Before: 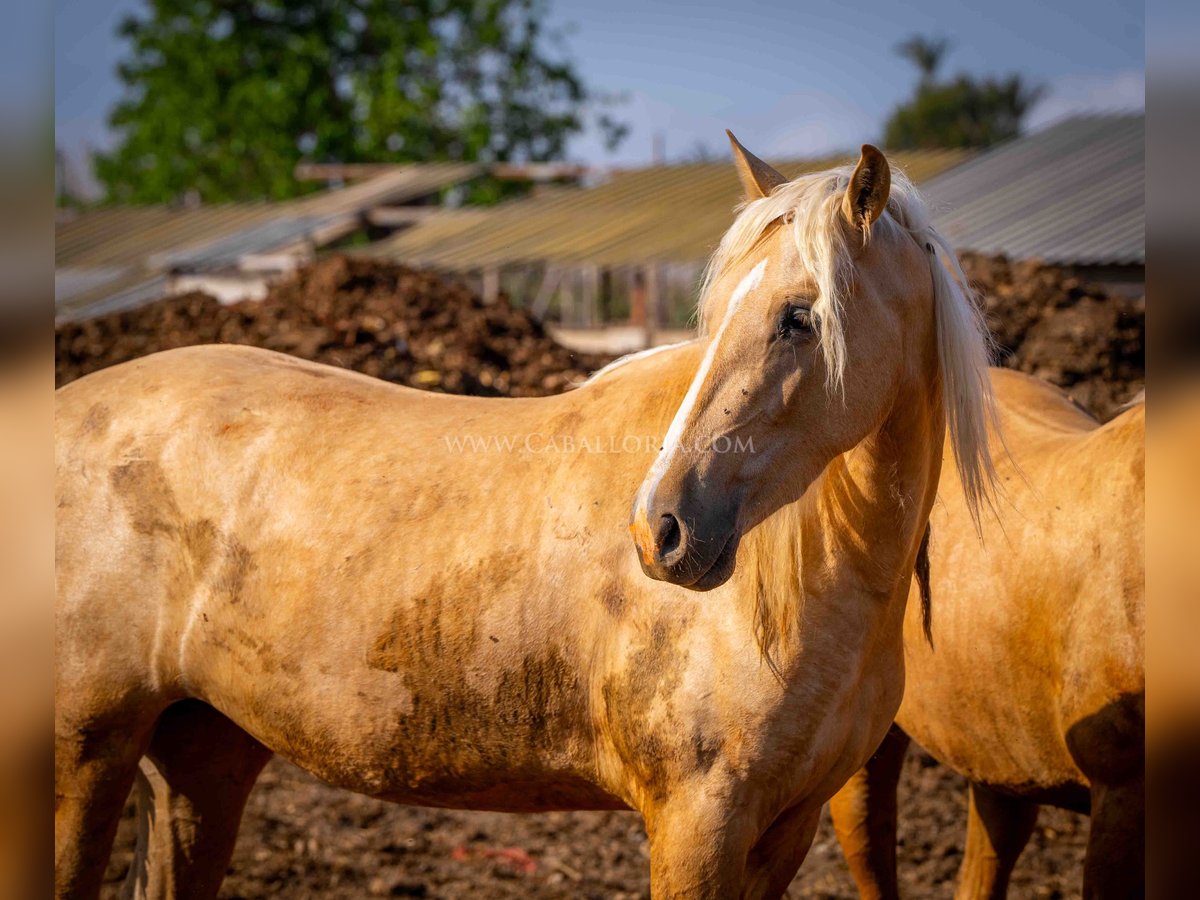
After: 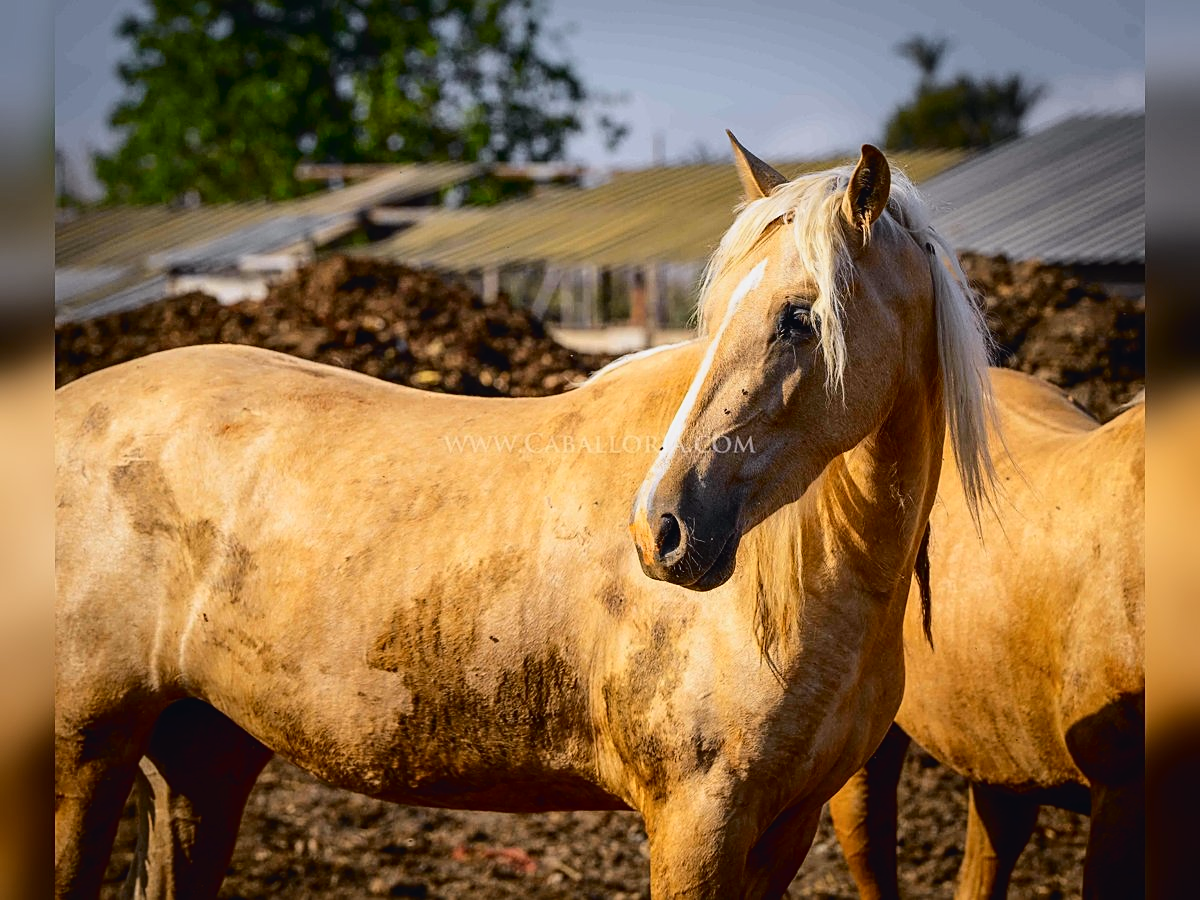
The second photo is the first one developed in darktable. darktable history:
exposure: exposure -0.157 EV, compensate highlight preservation false
sharpen: on, module defaults
tone curve: curves: ch0 [(0, 0.023) (0.104, 0.058) (0.21, 0.162) (0.469, 0.524) (0.579, 0.65) (0.725, 0.8) (0.858, 0.903) (1, 0.974)]; ch1 [(0, 0) (0.414, 0.395) (0.447, 0.447) (0.502, 0.501) (0.521, 0.512) (0.57, 0.563) (0.618, 0.61) (0.654, 0.642) (1, 1)]; ch2 [(0, 0) (0.356, 0.408) (0.437, 0.453) (0.492, 0.485) (0.524, 0.508) (0.566, 0.567) (0.595, 0.604) (1, 1)], color space Lab, independent channels, preserve colors none
